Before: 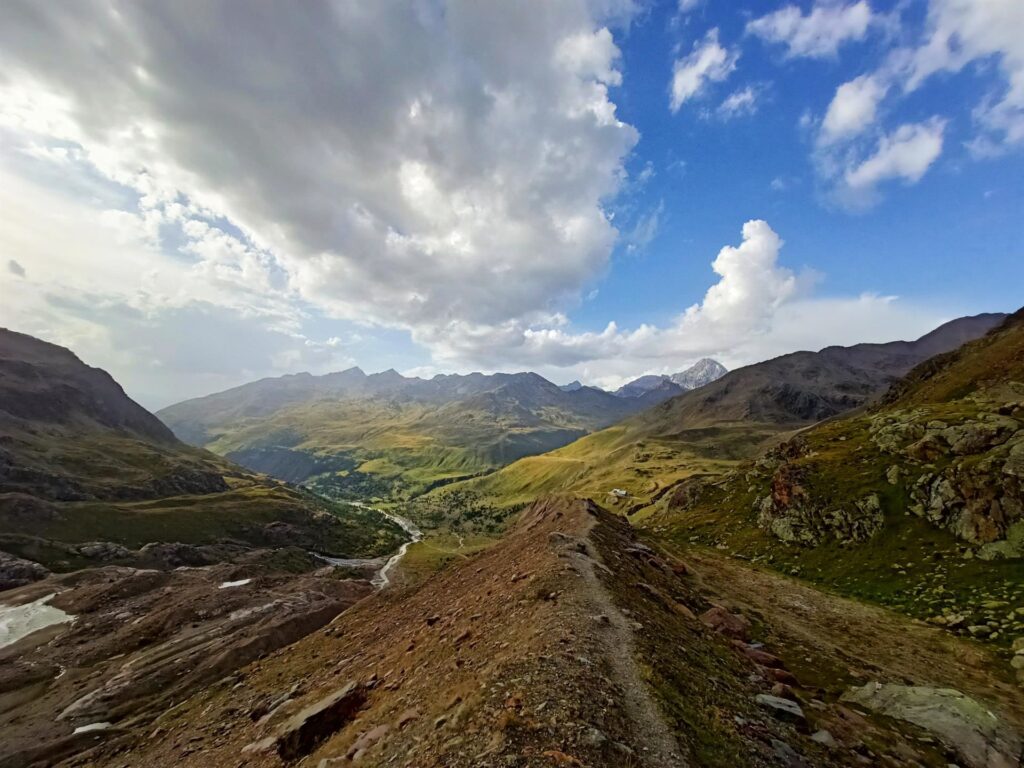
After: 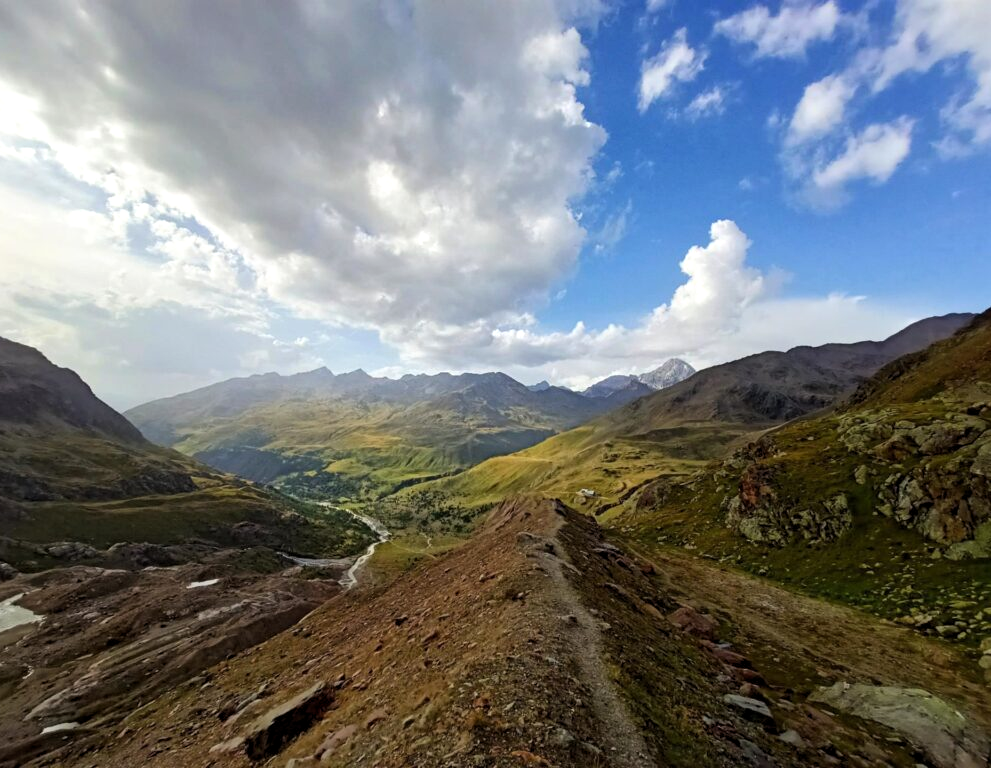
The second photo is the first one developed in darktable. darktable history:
tone equalizer: on, module defaults
crop and rotate: left 3.221%
levels: levels [0.016, 0.484, 0.953]
